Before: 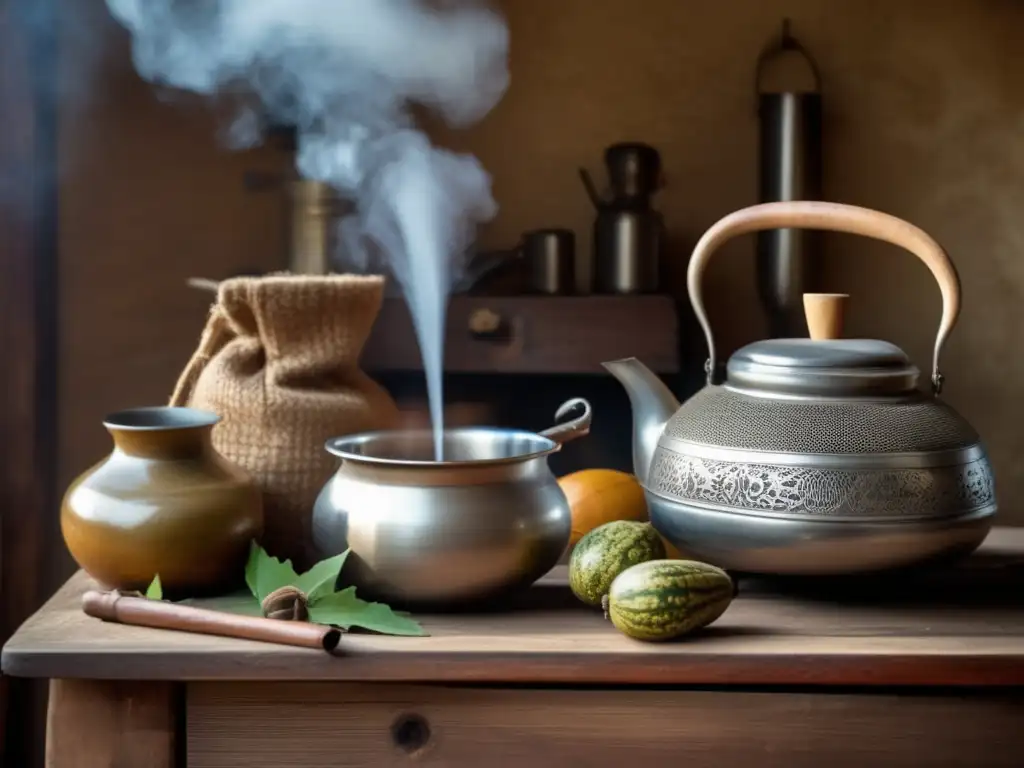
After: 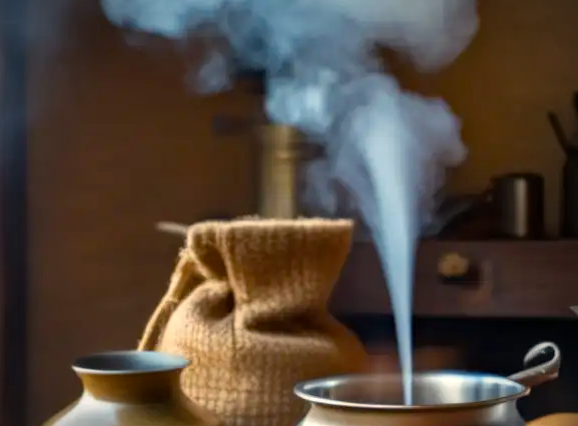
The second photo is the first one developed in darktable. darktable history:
crop and rotate: left 3.037%, top 7.415%, right 40.506%, bottom 37.047%
color balance rgb: highlights gain › chroma 2.045%, highlights gain › hue 72.16°, perceptual saturation grading › global saturation 30.227%, global vibrance 9.329%
haze removal: strength 0.127, distance 0.249, compatibility mode true, adaptive false
tone equalizer: on, module defaults
vignetting: fall-off start 74.46%, fall-off radius 65.69%
